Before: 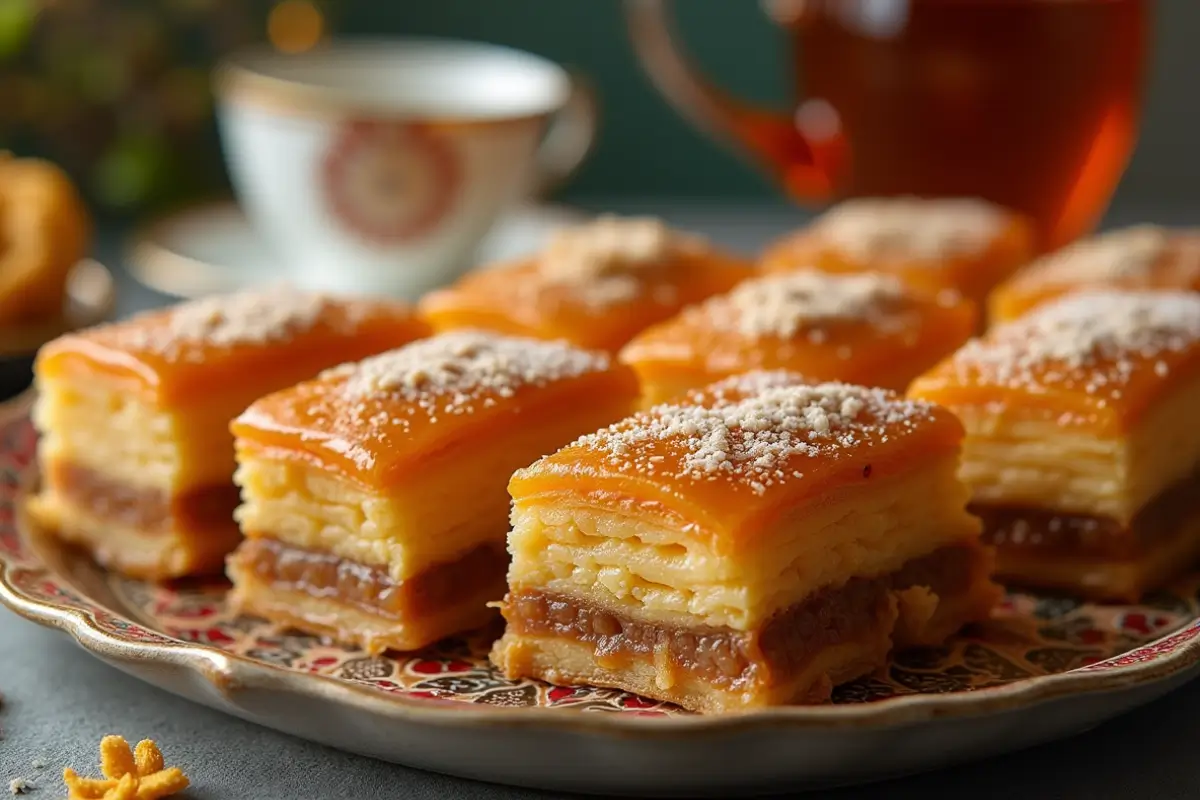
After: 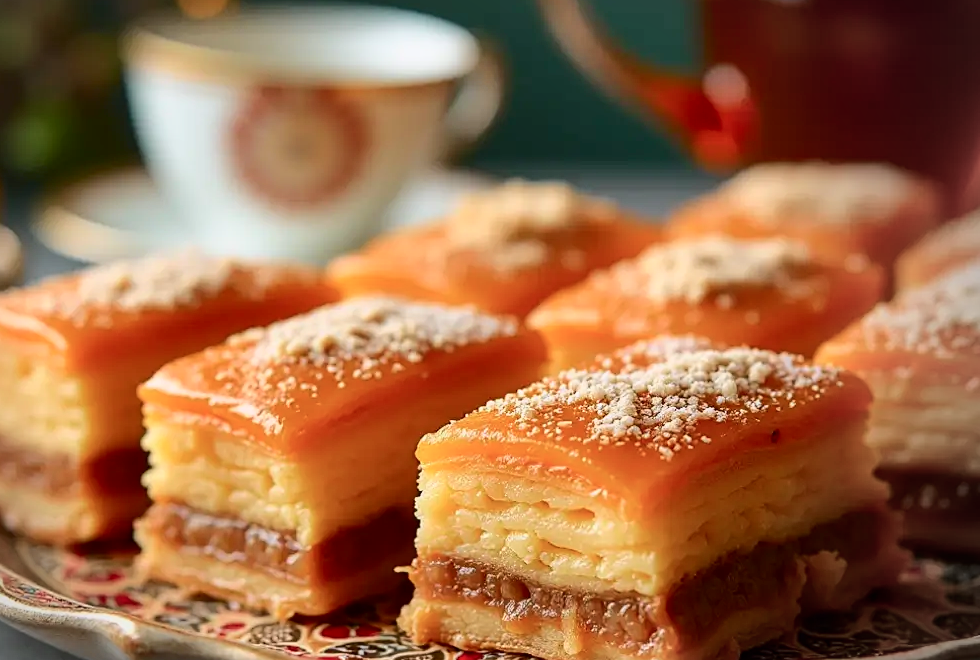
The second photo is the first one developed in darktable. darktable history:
vignetting: center (-0.149, 0.012), width/height ratio 1.096, unbound false
sharpen: amount 0.215
tone curve: curves: ch0 [(0, 0) (0.035, 0.017) (0.131, 0.108) (0.279, 0.279) (0.476, 0.554) (0.617, 0.693) (0.704, 0.77) (0.801, 0.854) (0.895, 0.927) (1, 0.976)]; ch1 [(0, 0) (0.318, 0.278) (0.444, 0.427) (0.493, 0.493) (0.537, 0.547) (0.594, 0.616) (0.746, 0.764) (1, 1)]; ch2 [(0, 0) (0.316, 0.292) (0.381, 0.37) (0.423, 0.448) (0.476, 0.482) (0.502, 0.498) (0.529, 0.532) (0.583, 0.608) (0.639, 0.657) (0.7, 0.7) (0.861, 0.808) (1, 0.951)], color space Lab, independent channels, preserve colors none
tone equalizer: on, module defaults
crop and rotate: left 7.687%, top 4.493%, right 10.567%, bottom 12.928%
shadows and highlights: low approximation 0.01, soften with gaussian
